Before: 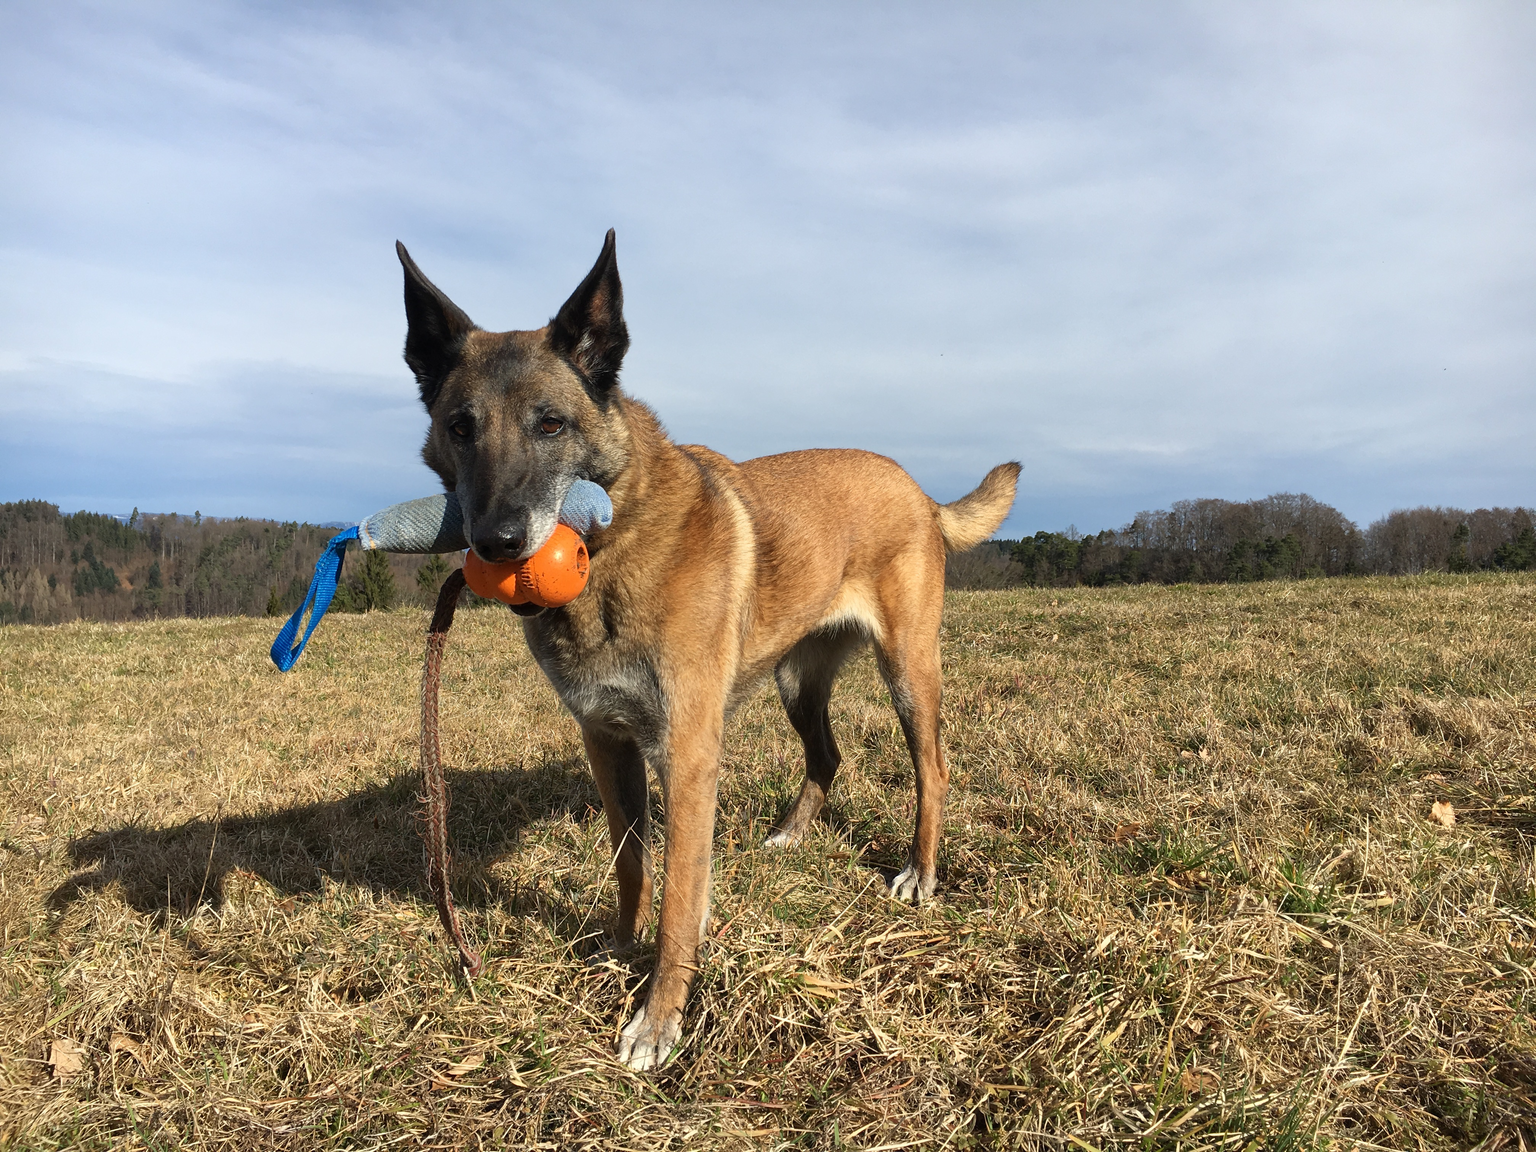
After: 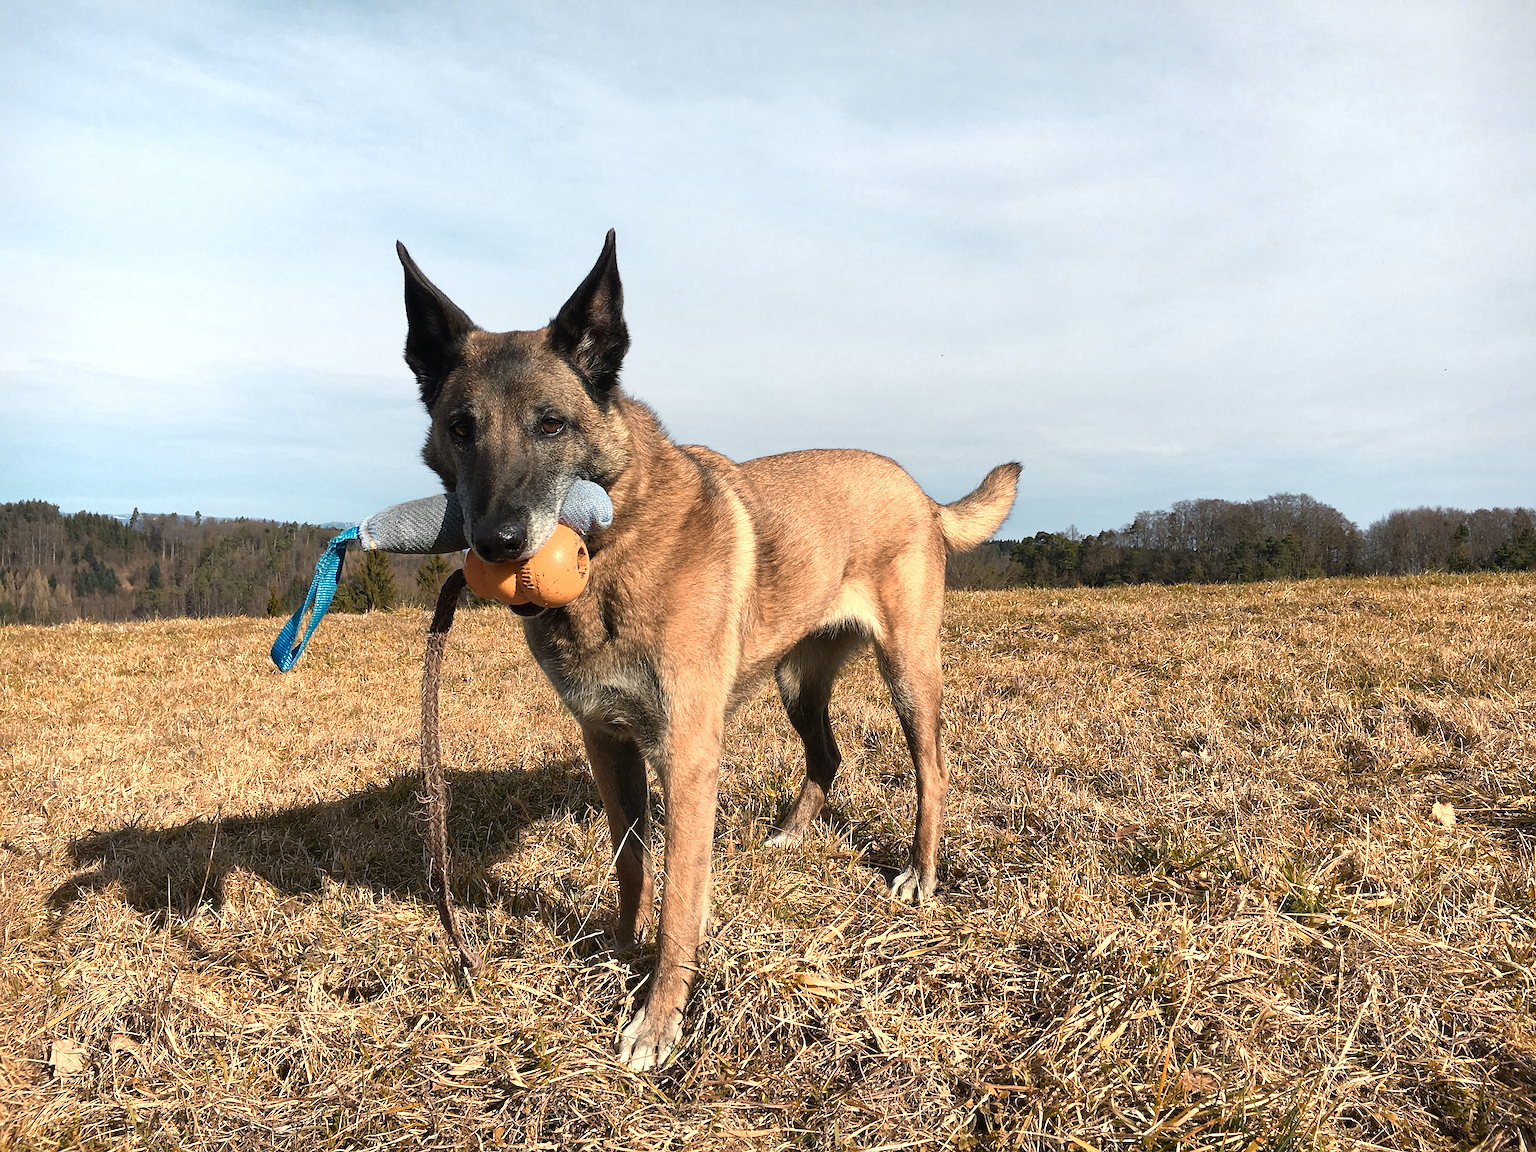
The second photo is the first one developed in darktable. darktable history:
sharpen: on, module defaults
color zones: curves: ch0 [(0.009, 0.528) (0.136, 0.6) (0.255, 0.586) (0.39, 0.528) (0.522, 0.584) (0.686, 0.736) (0.849, 0.561)]; ch1 [(0.045, 0.781) (0.14, 0.416) (0.257, 0.695) (0.442, 0.032) (0.738, 0.338) (0.818, 0.632) (0.891, 0.741) (1, 0.704)]; ch2 [(0, 0.667) (0.141, 0.52) (0.26, 0.37) (0.474, 0.432) (0.743, 0.286)]
